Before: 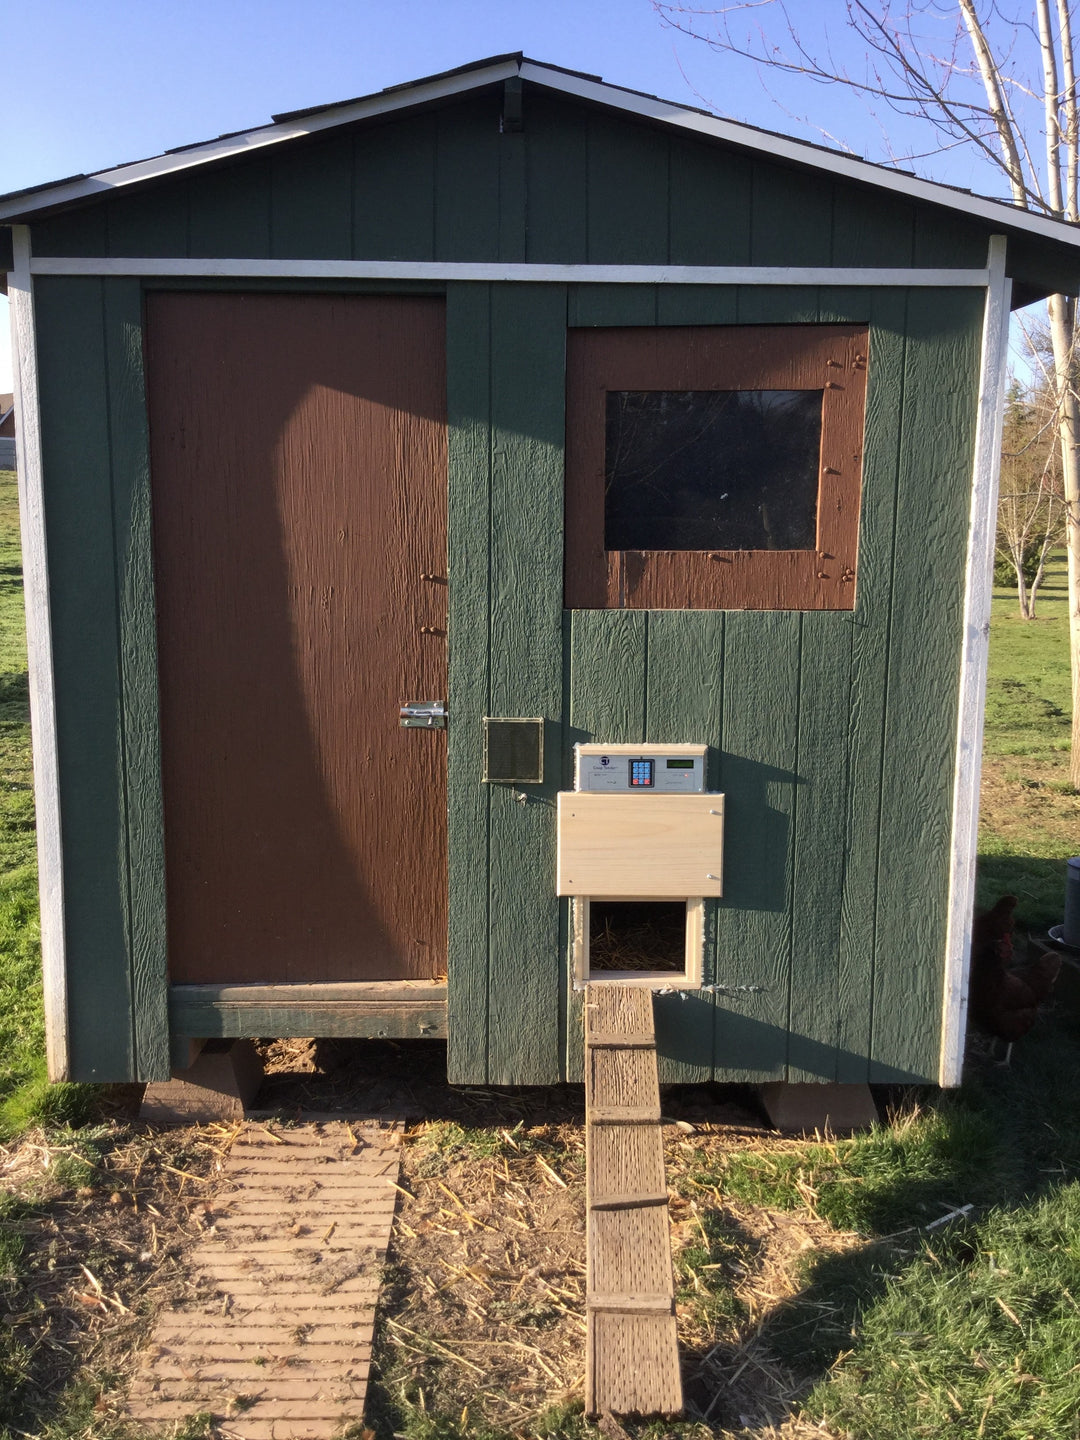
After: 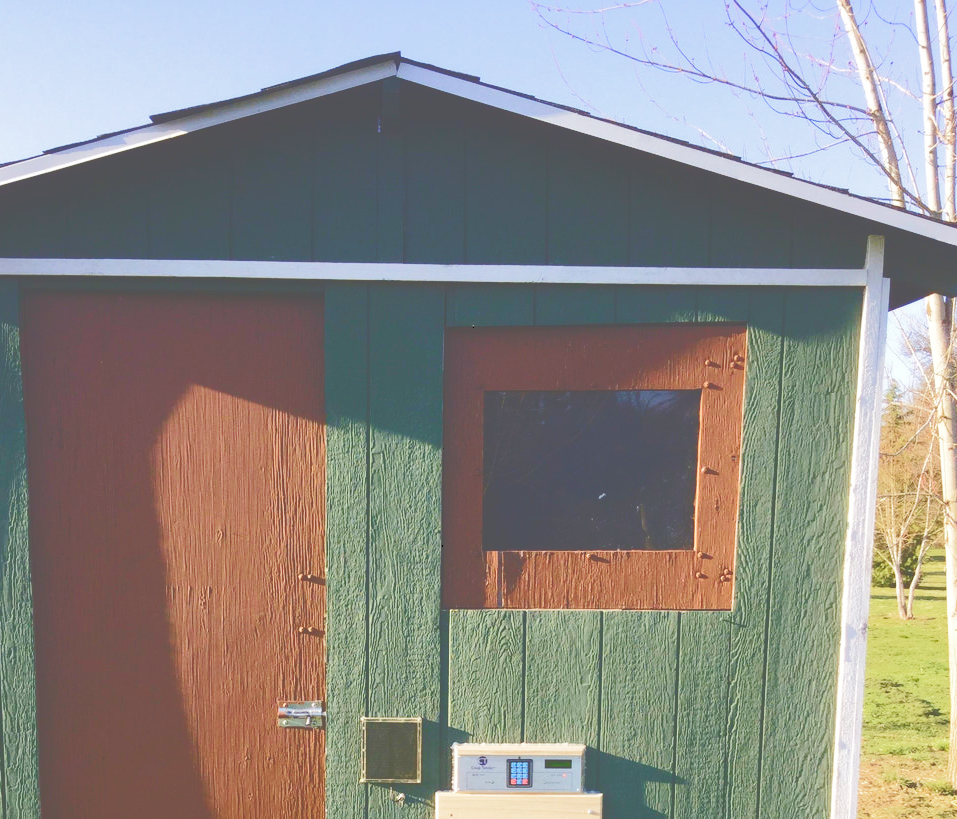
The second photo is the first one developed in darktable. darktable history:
velvia: on, module defaults
crop and rotate: left 11.336%, bottom 43.115%
base curve: curves: ch0 [(0, 0) (0.028, 0.03) (0.121, 0.232) (0.46, 0.748) (0.859, 0.968) (1, 1)], preserve colors none
tone curve: curves: ch0 [(0, 0) (0.003, 0.346) (0.011, 0.346) (0.025, 0.346) (0.044, 0.35) (0.069, 0.354) (0.1, 0.361) (0.136, 0.368) (0.177, 0.381) (0.224, 0.395) (0.277, 0.421) (0.335, 0.458) (0.399, 0.502) (0.468, 0.556) (0.543, 0.617) (0.623, 0.685) (0.709, 0.748) (0.801, 0.814) (0.898, 0.865) (1, 1)], color space Lab, independent channels, preserve colors none
